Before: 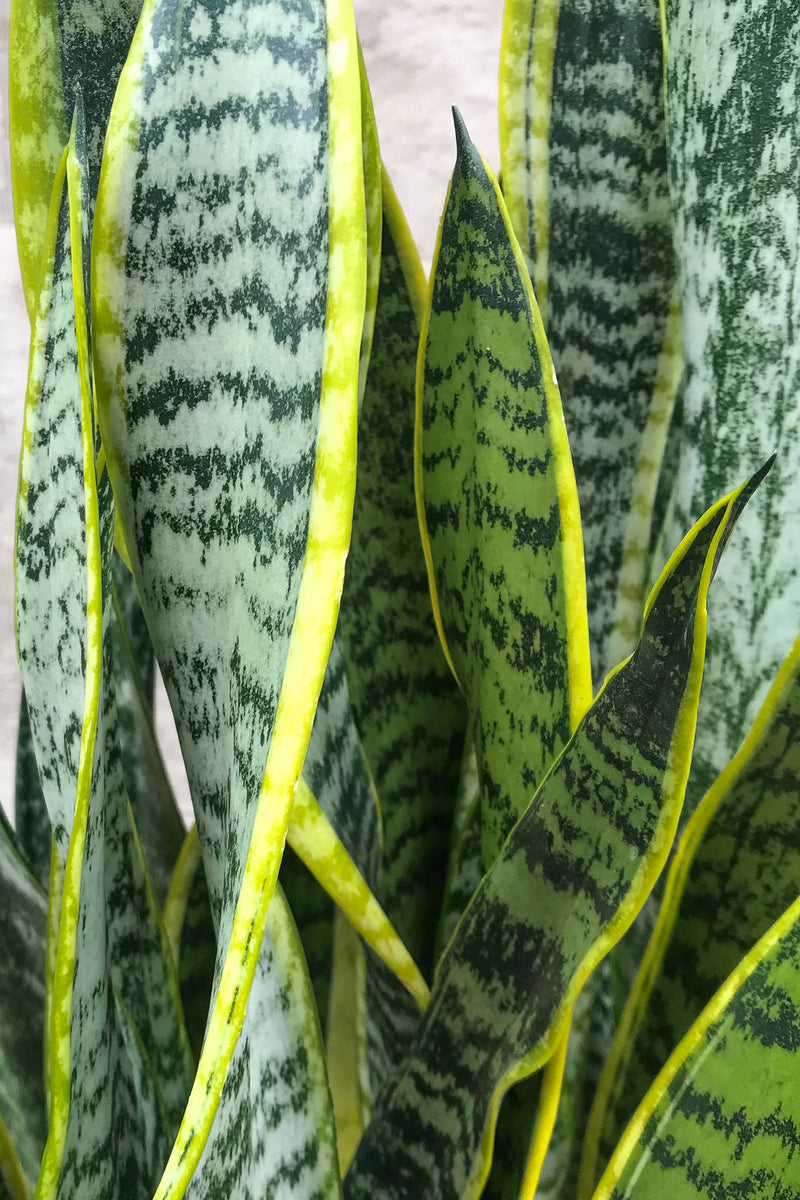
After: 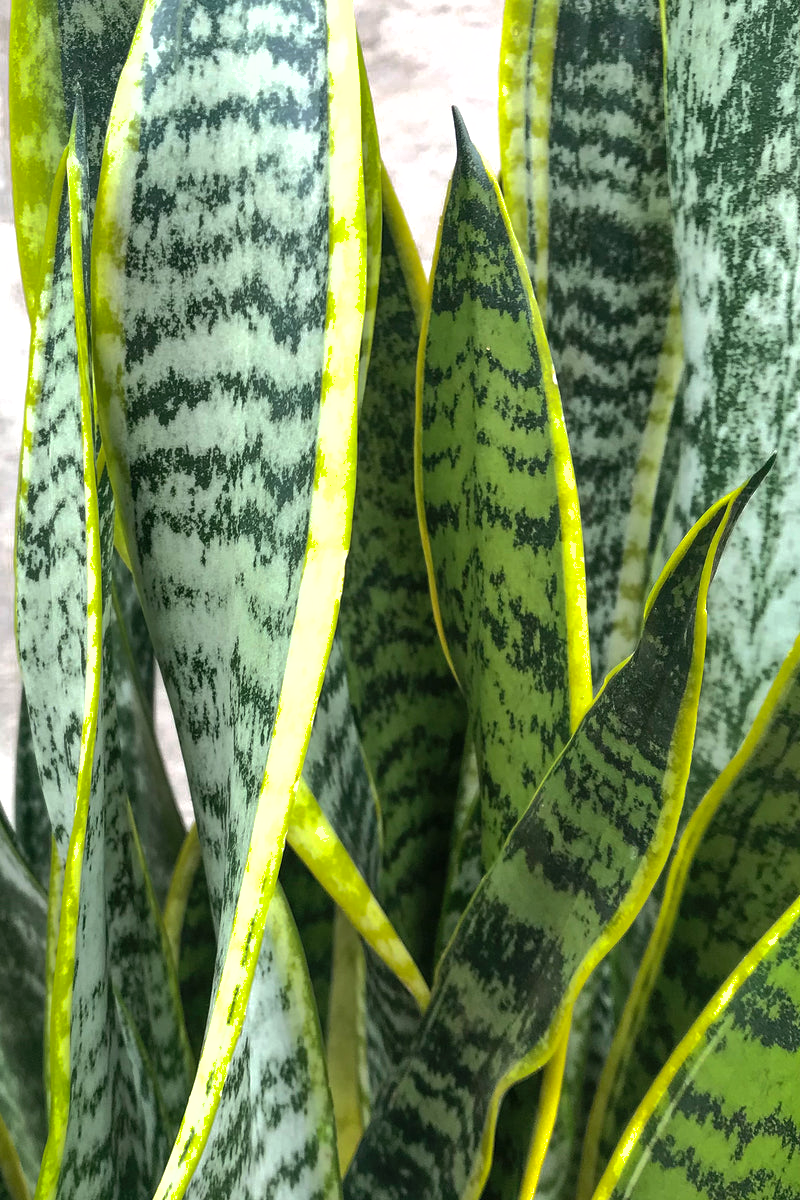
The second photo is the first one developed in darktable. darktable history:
tone equalizer: -8 EV -0.417 EV, -7 EV -0.389 EV, -6 EV -0.333 EV, -5 EV -0.222 EV, -3 EV 0.222 EV, -2 EV 0.333 EV, -1 EV 0.389 EV, +0 EV 0.417 EV, edges refinement/feathering 500, mask exposure compensation -1.57 EV, preserve details no
shadows and highlights: on, module defaults
